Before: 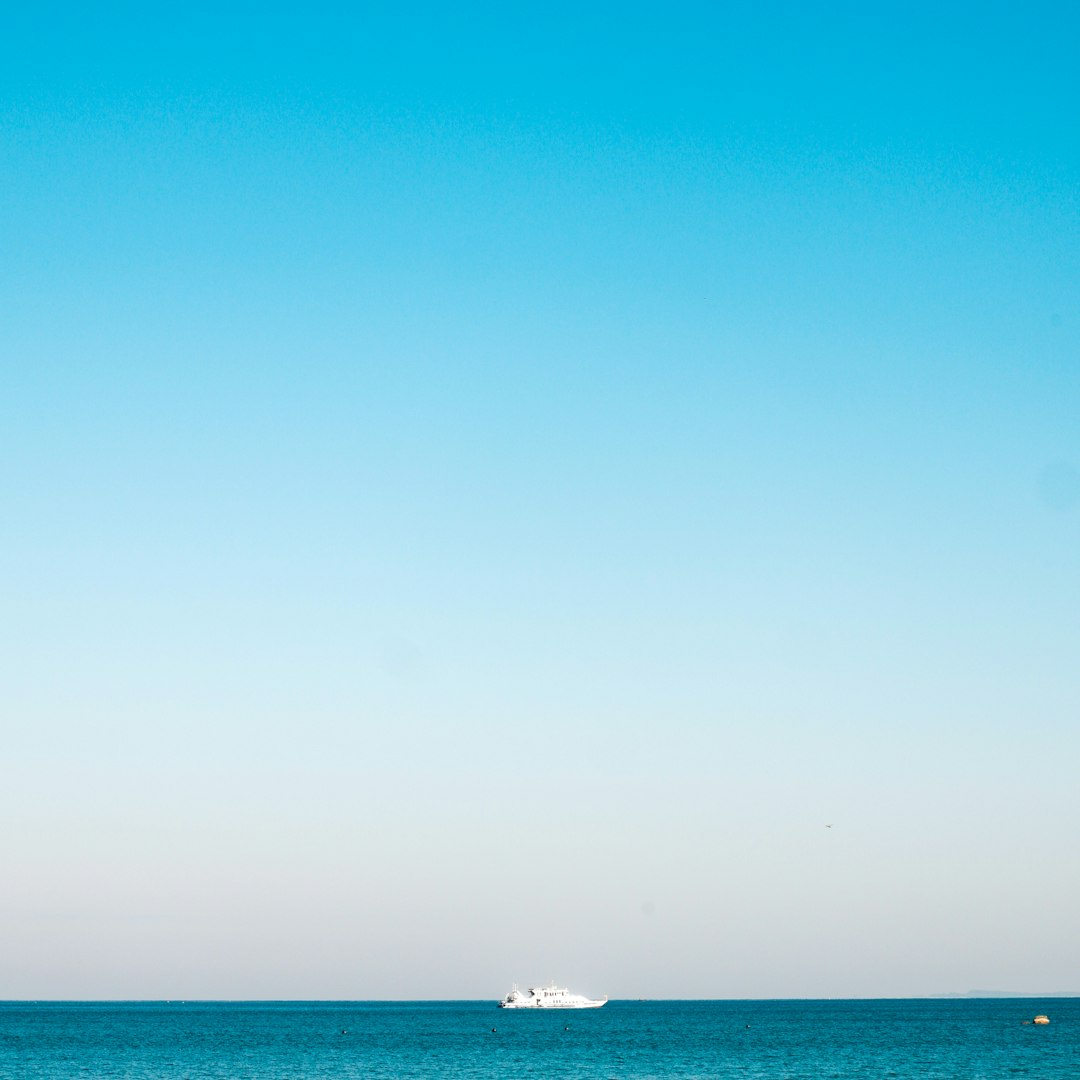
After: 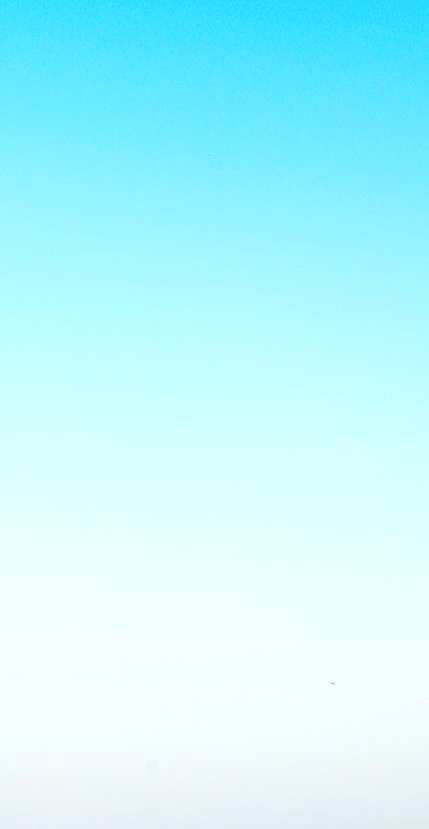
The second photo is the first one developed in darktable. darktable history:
contrast brightness saturation: contrast 0.144
exposure: exposure 0.378 EV, compensate highlight preservation false
crop: left 46.012%, top 13.272%, right 14.189%, bottom 9.891%
